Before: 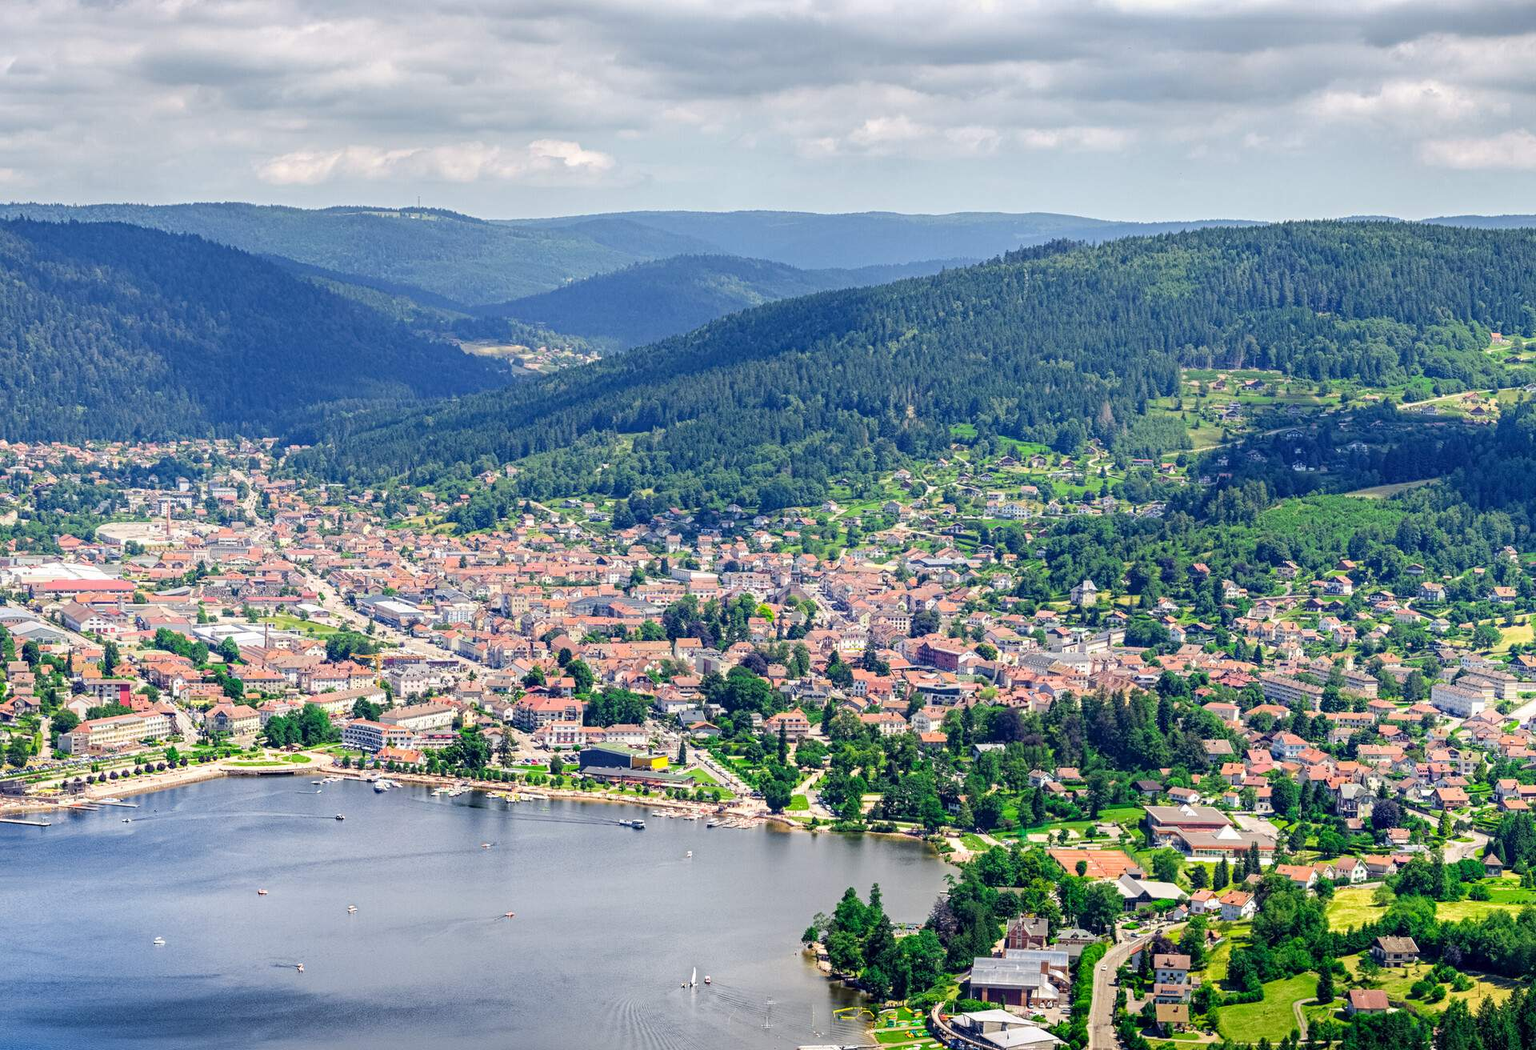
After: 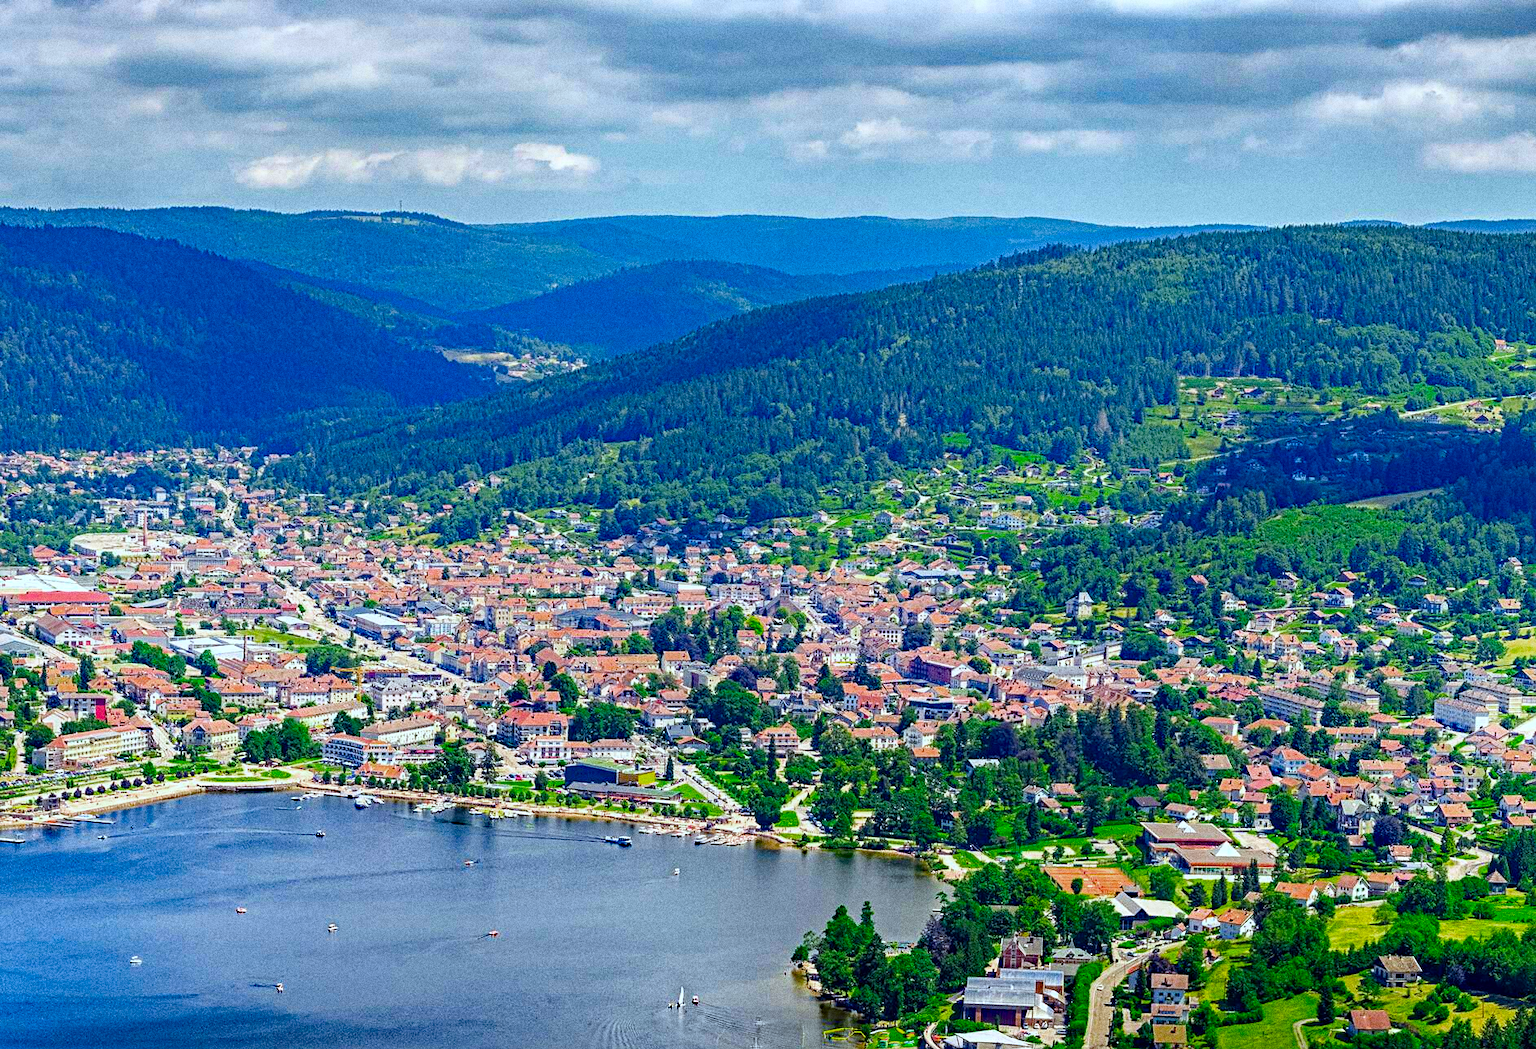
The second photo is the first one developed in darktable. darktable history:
shadows and highlights: shadows 0, highlights 40
white balance: red 0.925, blue 1.046
crop: left 1.743%, right 0.268%, bottom 2.011%
color zones: curves: ch0 [(0, 0.425) (0.143, 0.422) (0.286, 0.42) (0.429, 0.419) (0.571, 0.419) (0.714, 0.42) (0.857, 0.422) (1, 0.425)]; ch1 [(0, 0.666) (0.143, 0.669) (0.286, 0.671) (0.429, 0.67) (0.571, 0.67) (0.714, 0.67) (0.857, 0.67) (1, 0.666)]
sharpen: amount 0.2
grain: coarseness 0.09 ISO, strength 40%
haze removal: strength 0.5, distance 0.43, compatibility mode true, adaptive false
